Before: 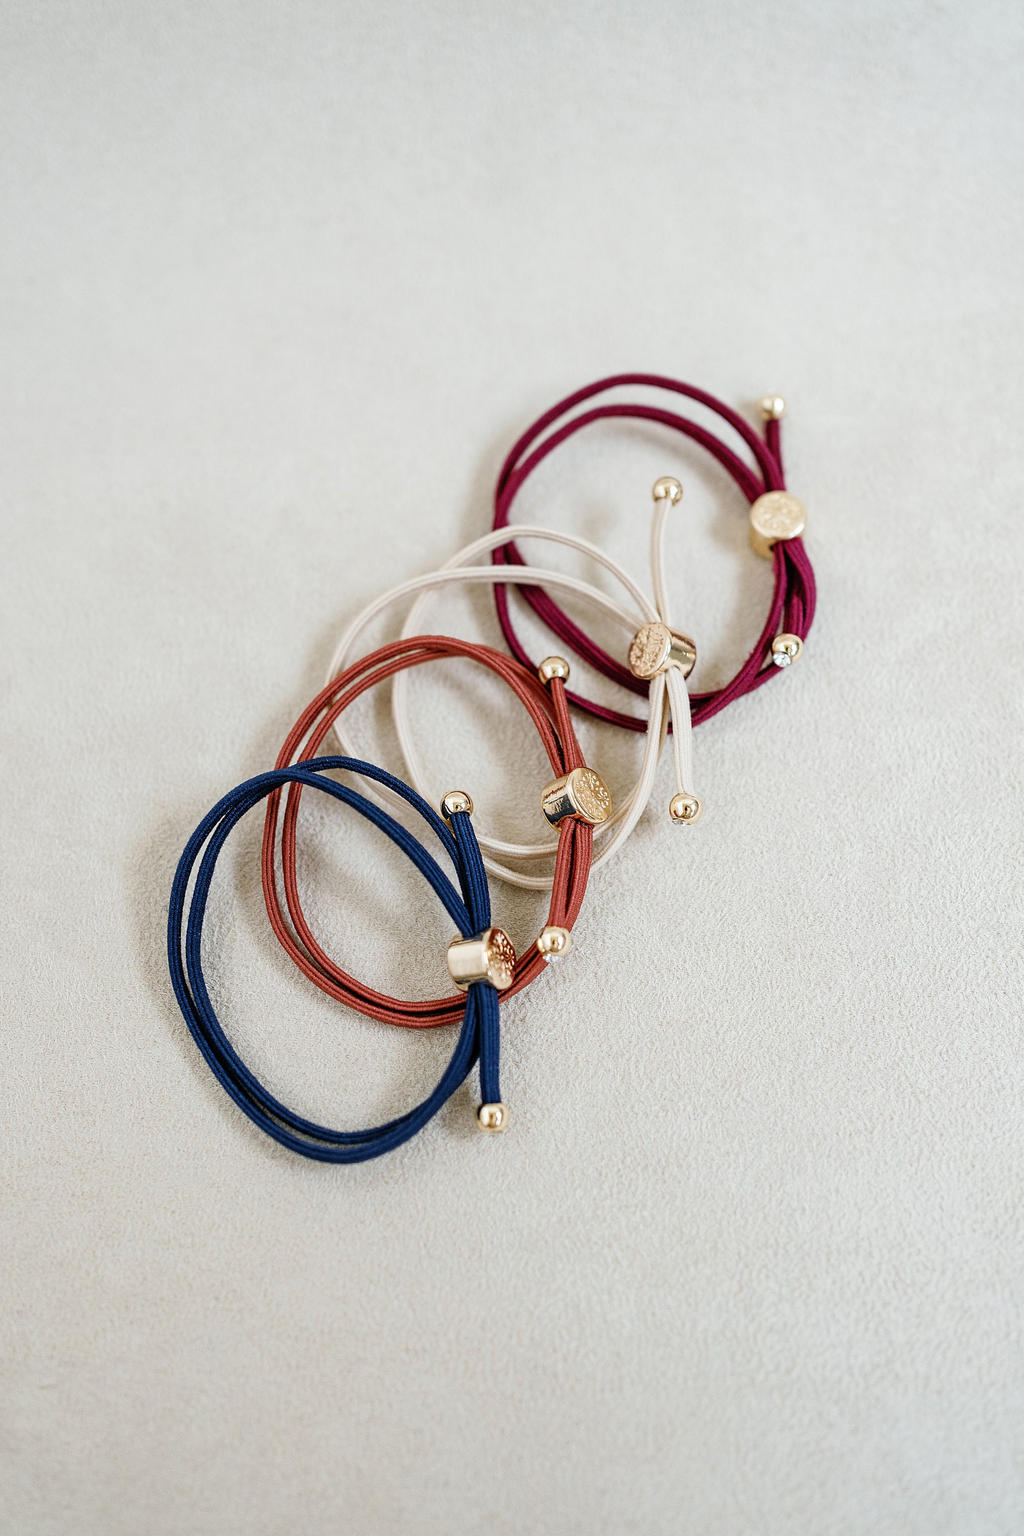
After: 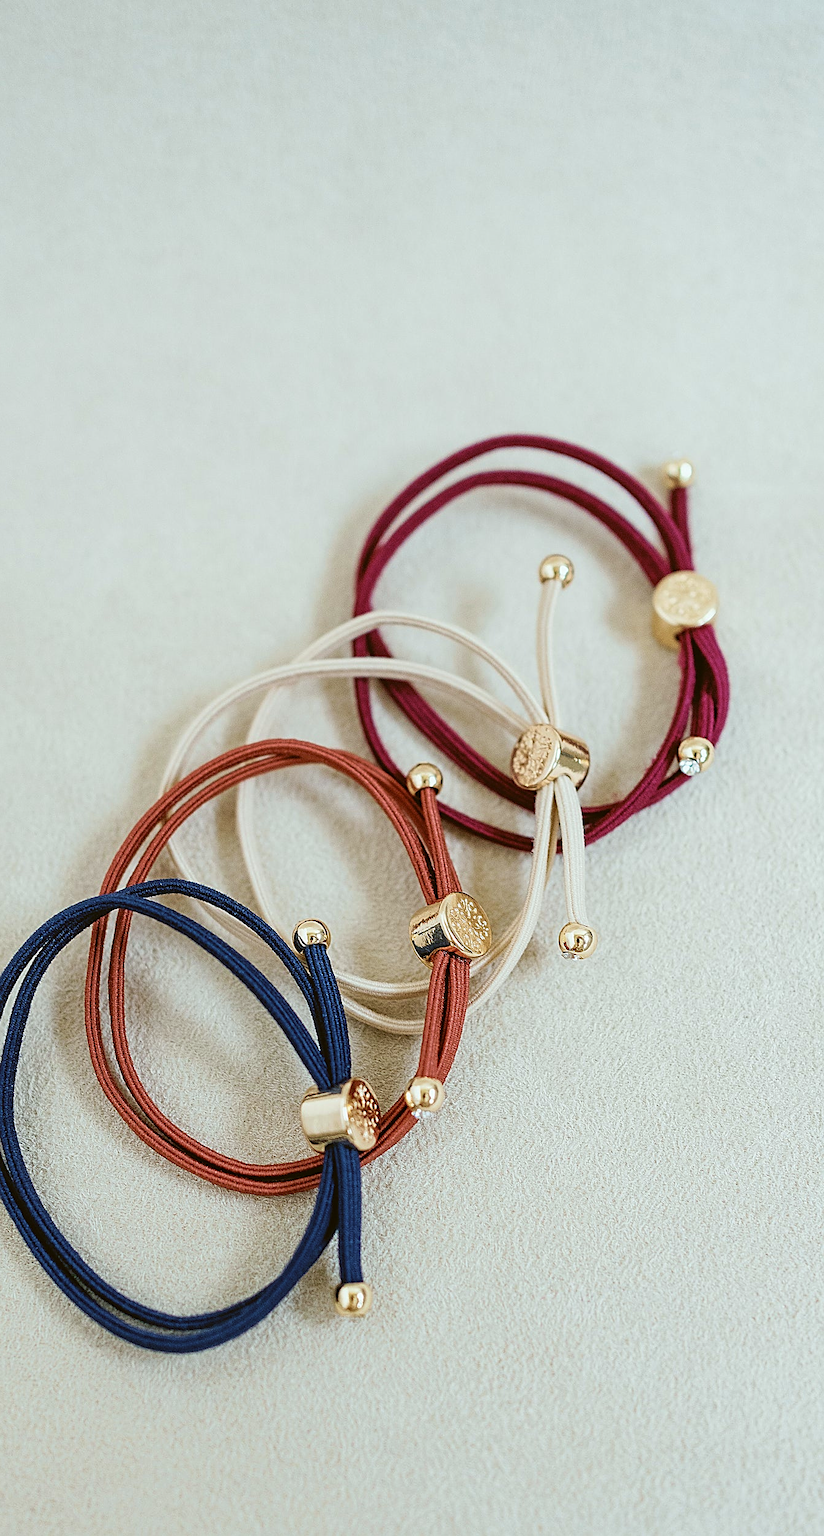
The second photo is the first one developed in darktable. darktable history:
velvia: on, module defaults
color balance: lift [1.004, 1.002, 1.002, 0.998], gamma [1, 1.007, 1.002, 0.993], gain [1, 0.977, 1.013, 1.023], contrast -3.64%
crop: left 18.479%, right 12.2%, bottom 13.971%
sharpen: on, module defaults
